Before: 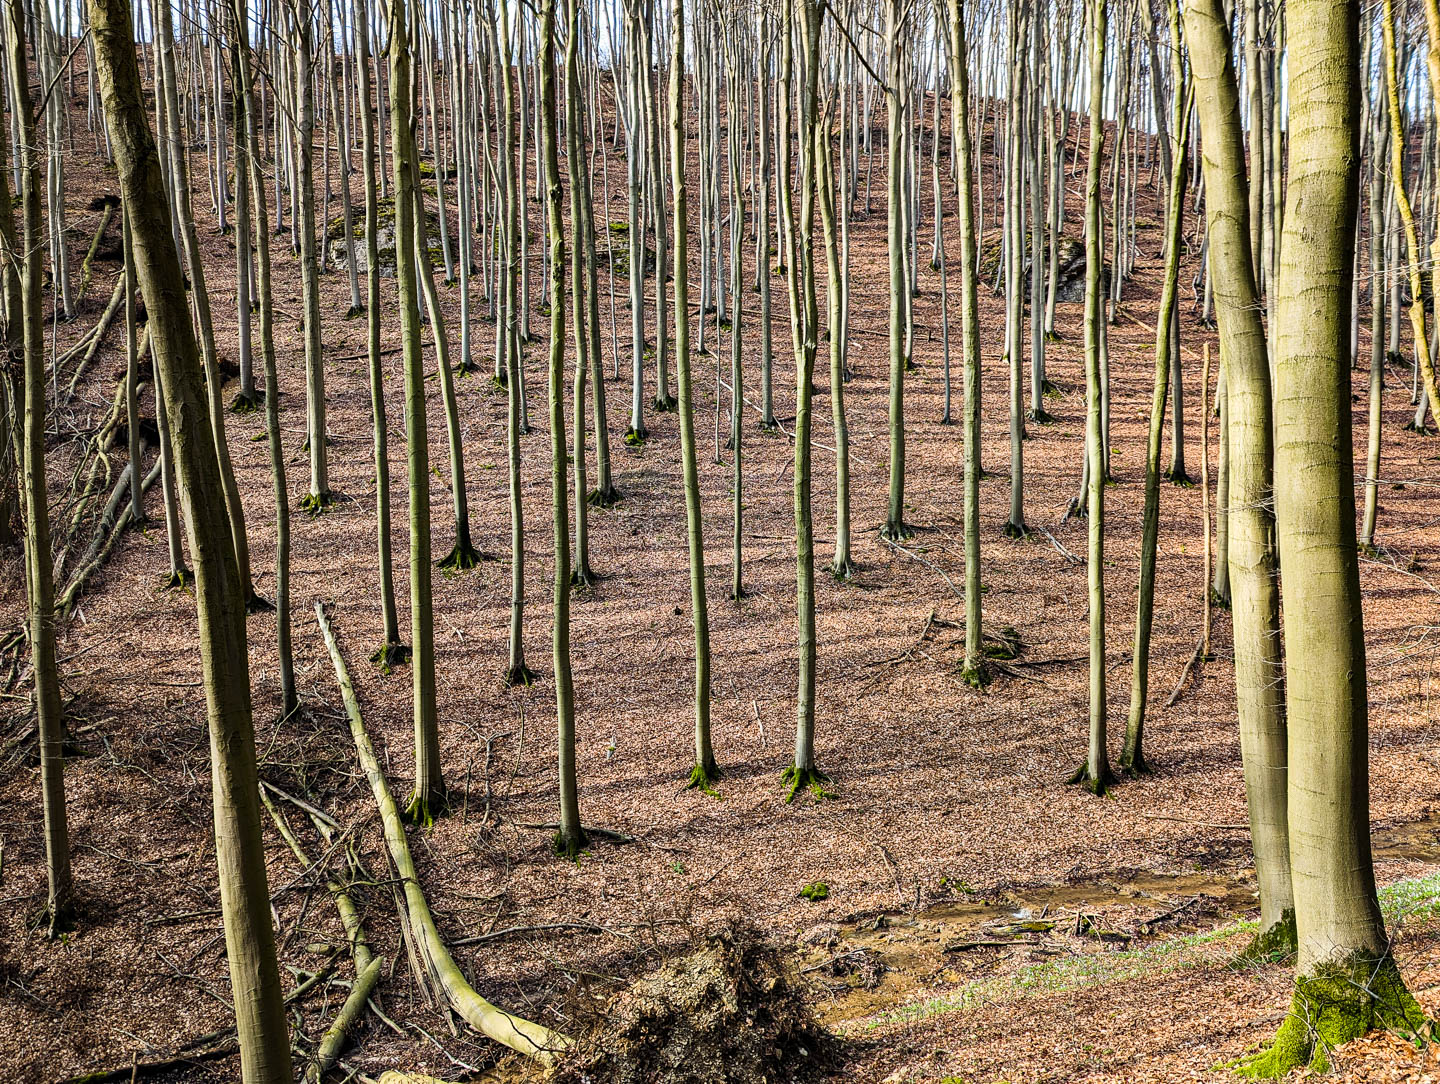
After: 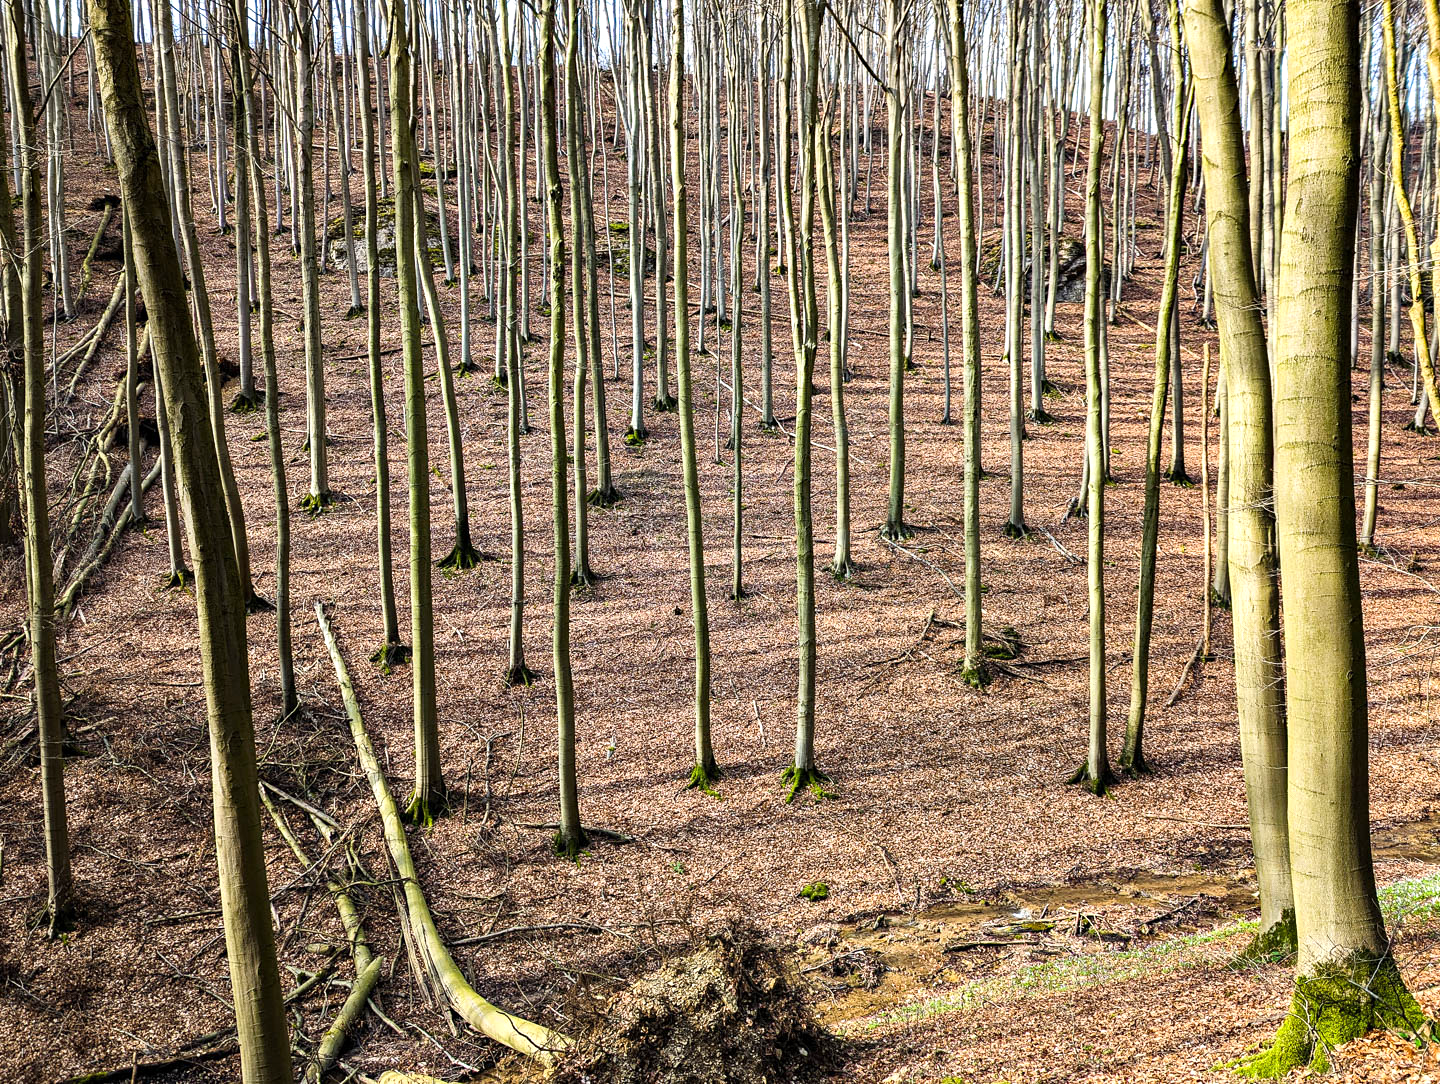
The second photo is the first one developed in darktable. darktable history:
exposure: exposure 0.3 EV, compensate highlight preservation false
haze removal: compatibility mode true, adaptive false
tone equalizer: on, module defaults
